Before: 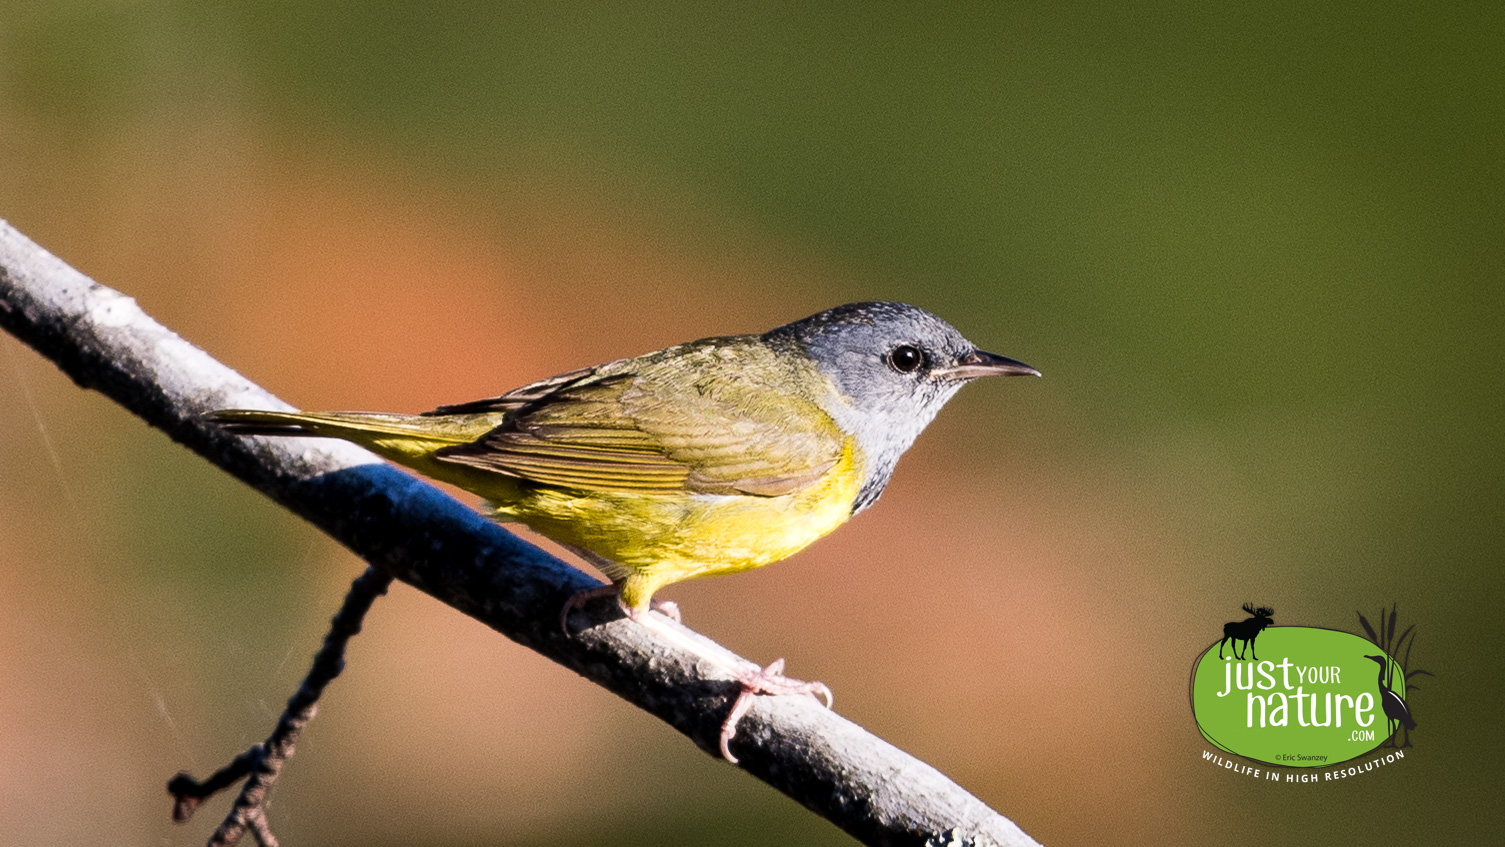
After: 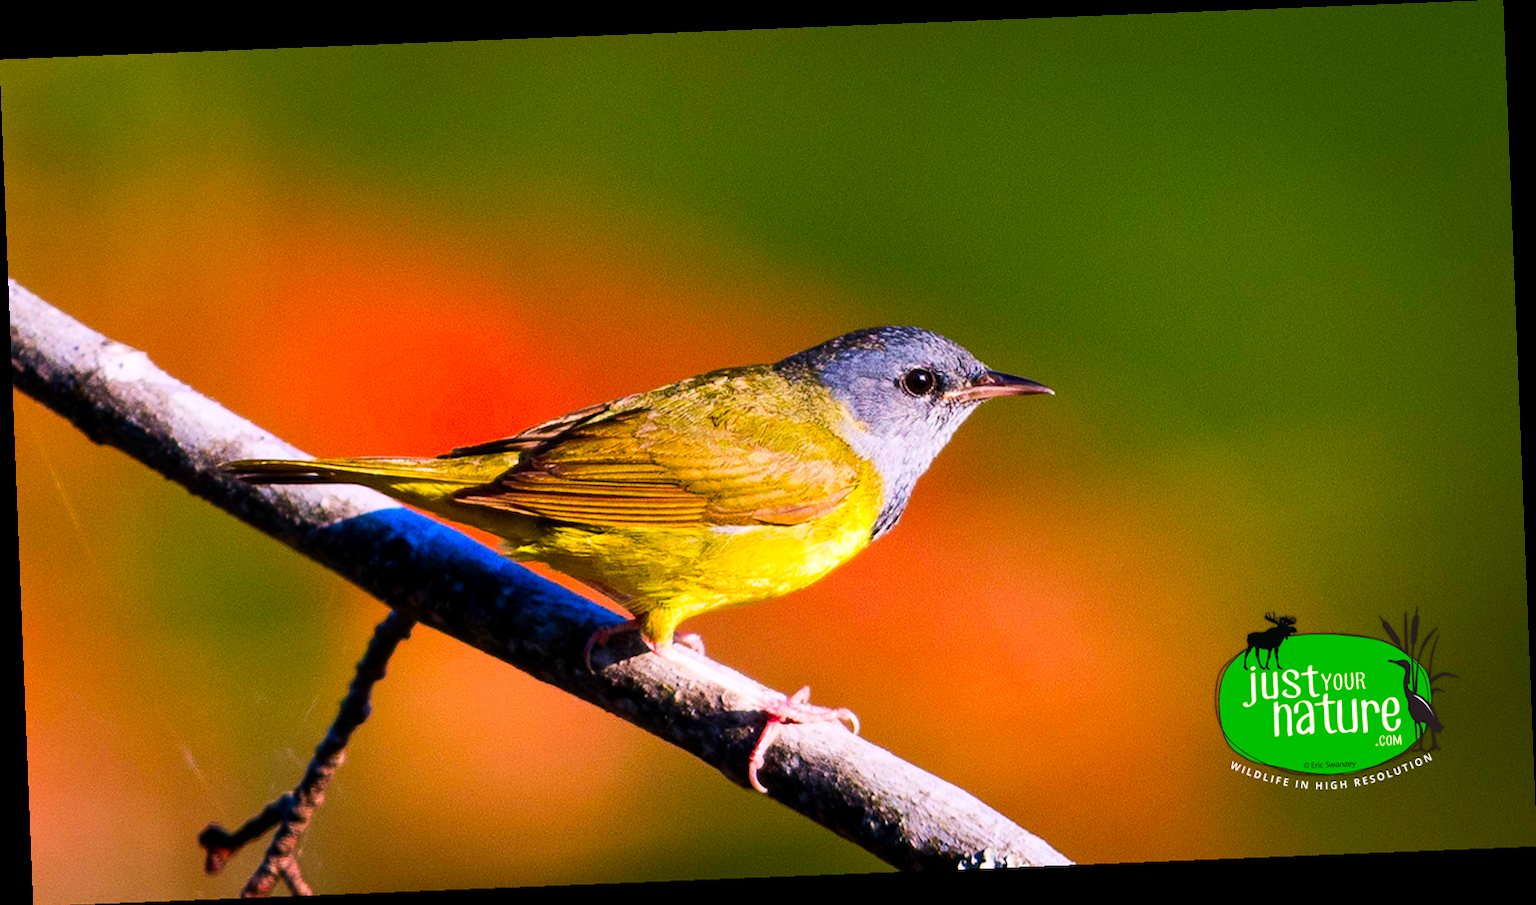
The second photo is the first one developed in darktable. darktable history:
rotate and perspective: rotation -2.29°, automatic cropping off
color correction: highlights a* 1.59, highlights b* -1.7, saturation 2.48
